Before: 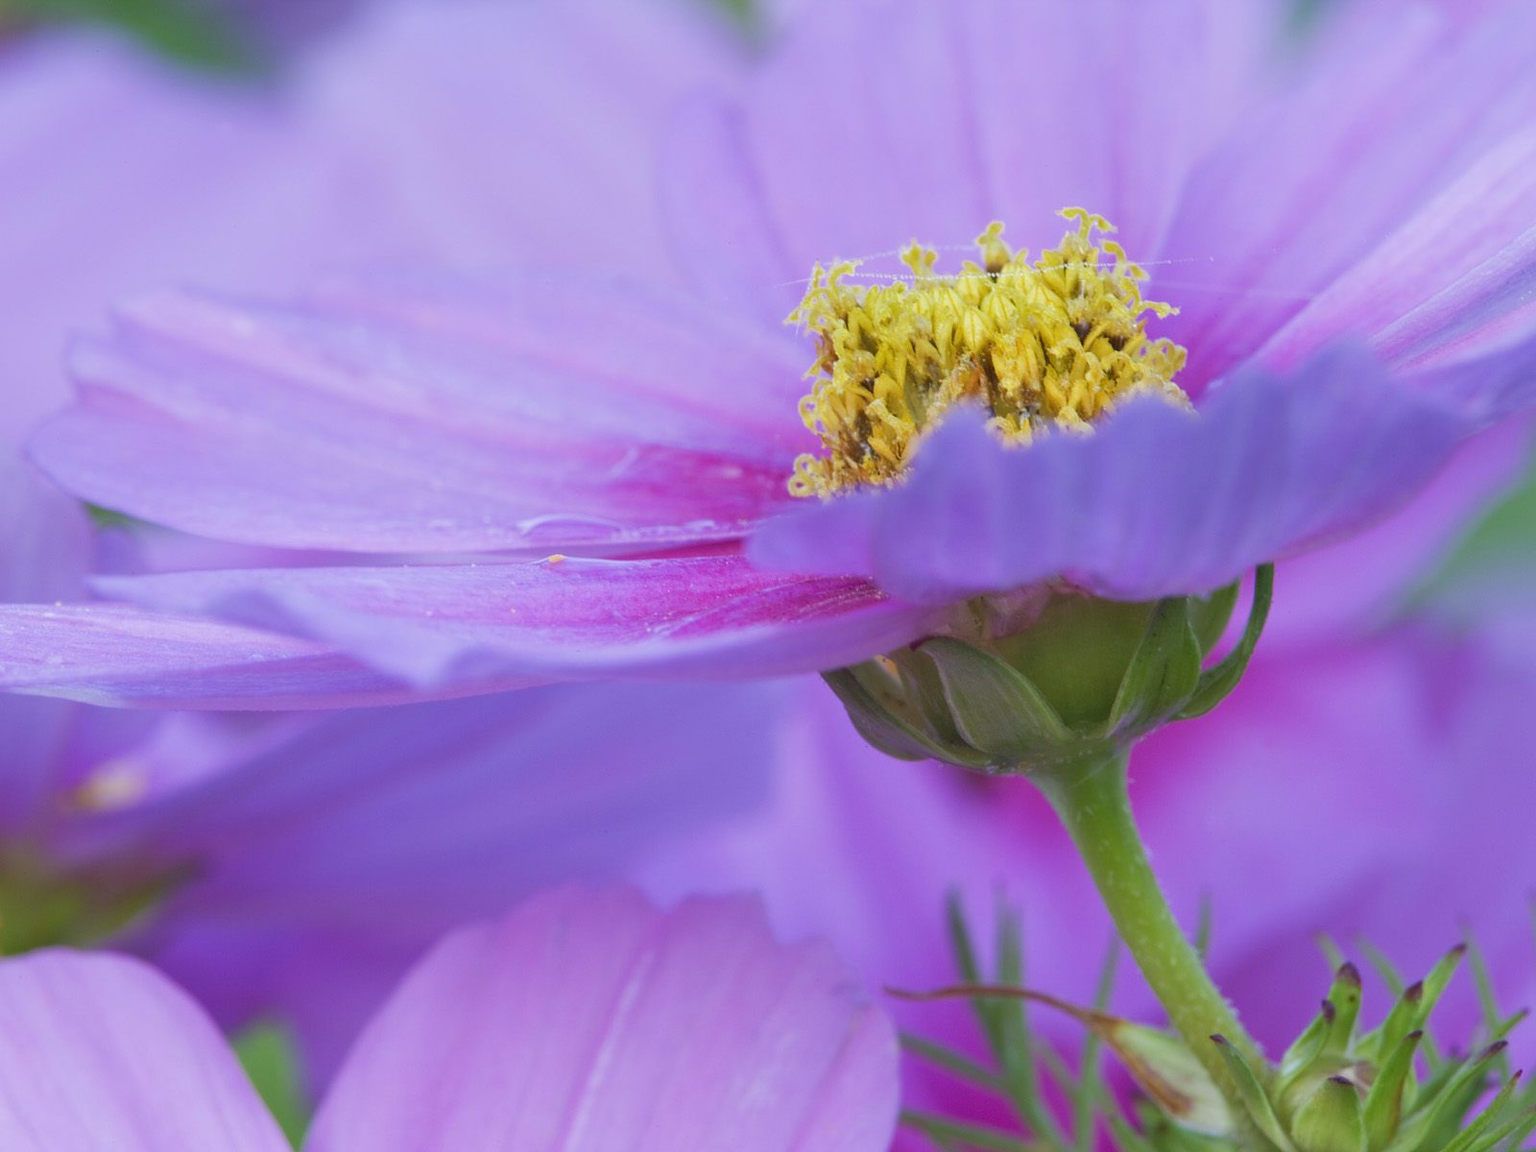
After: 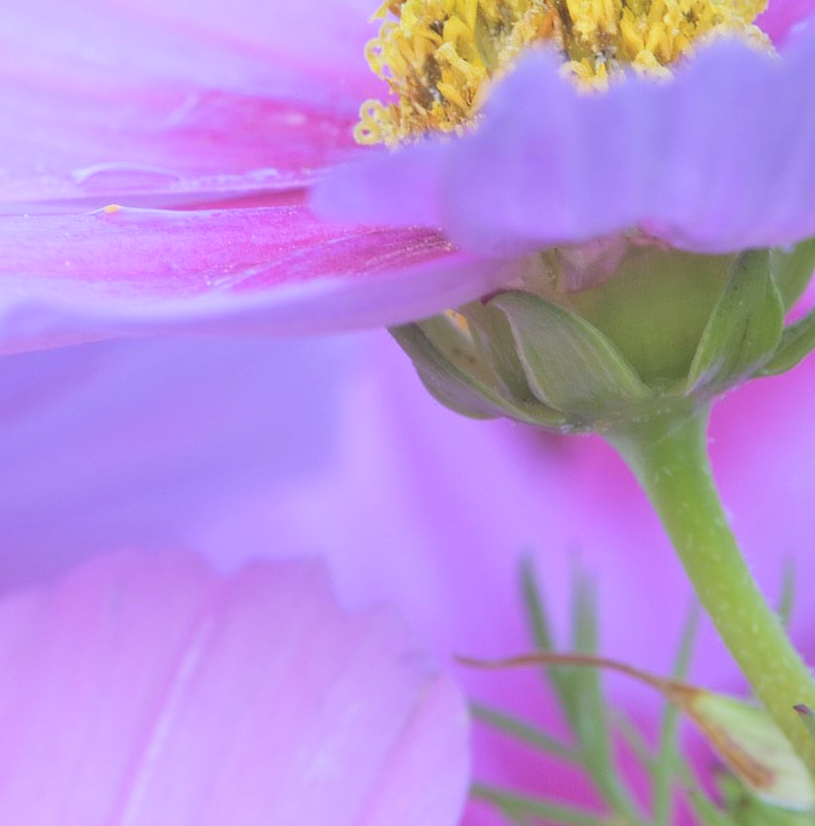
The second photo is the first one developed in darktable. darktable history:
crop and rotate: left 29.237%, top 31.152%, right 19.807%
contrast brightness saturation: brightness 0.28
